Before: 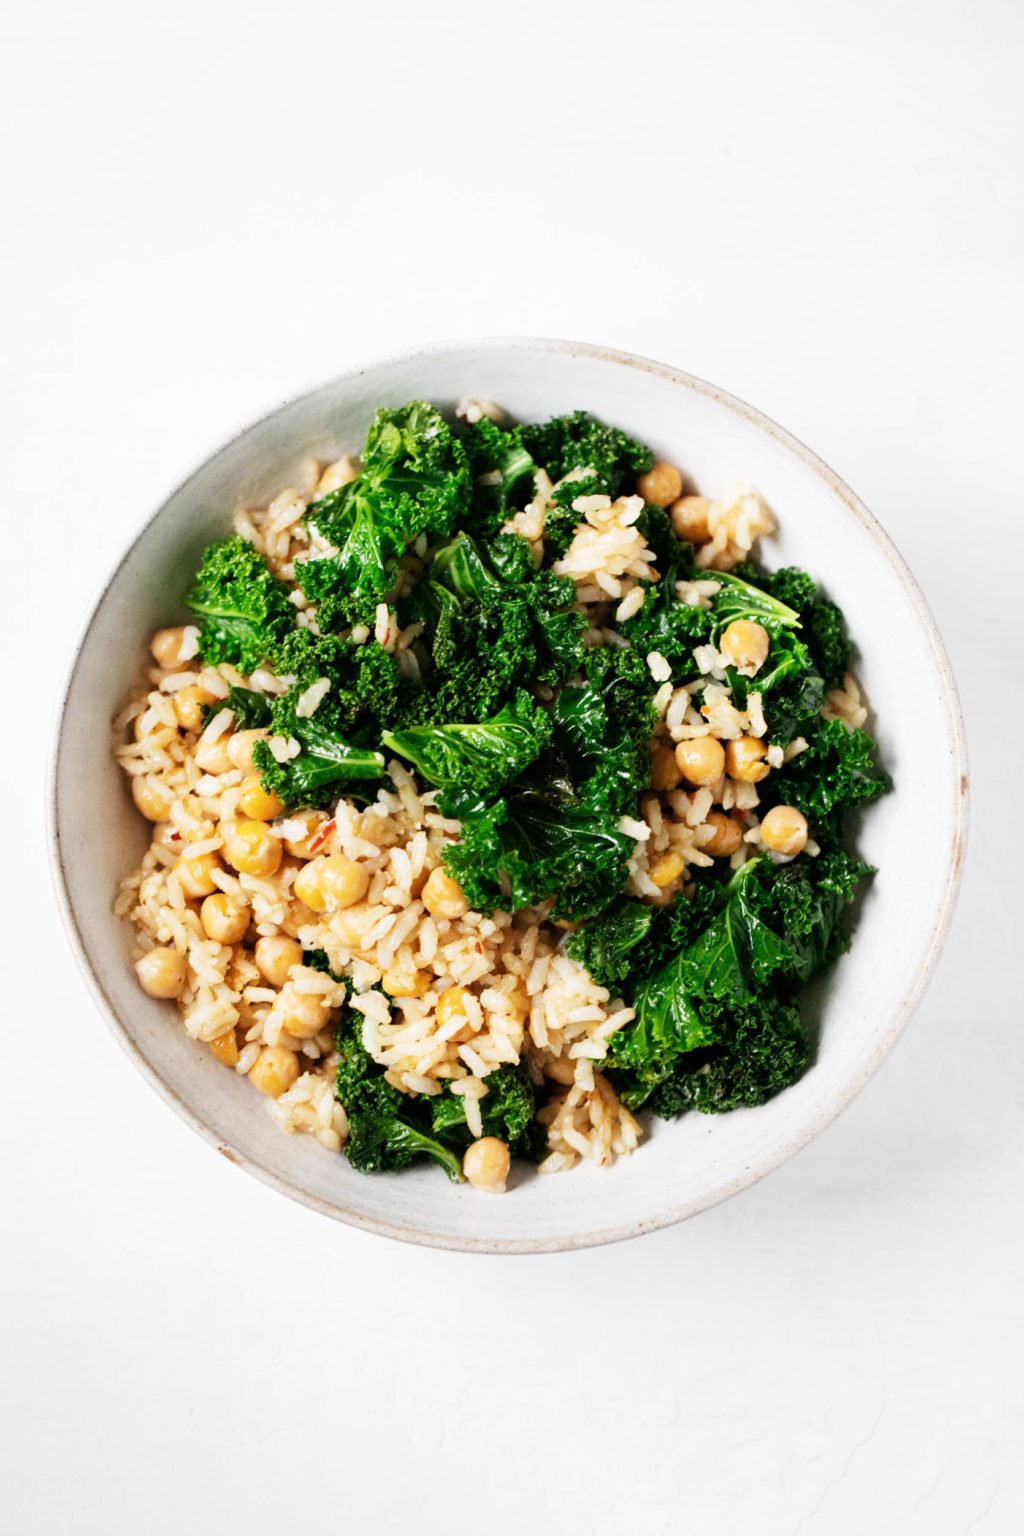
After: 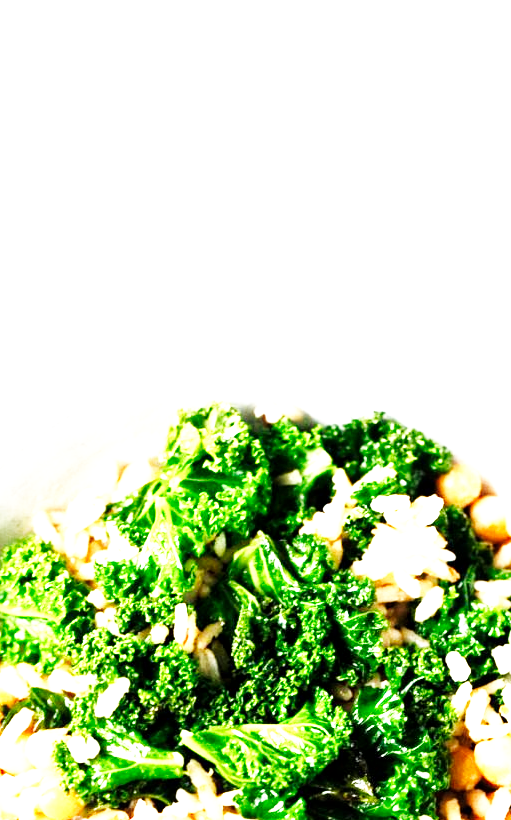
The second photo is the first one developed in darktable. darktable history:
crop: left 19.701%, right 30.354%, bottom 46.611%
base curve: curves: ch0 [(0, 0) (0.007, 0.004) (0.027, 0.03) (0.046, 0.07) (0.207, 0.54) (0.442, 0.872) (0.673, 0.972) (1, 1)], preserve colors none
local contrast: mode bilateral grid, contrast 19, coarseness 49, detail 147%, midtone range 0.2
exposure: black level correction 0, exposure 1.198 EV, compensate exposure bias true, compensate highlight preservation false
